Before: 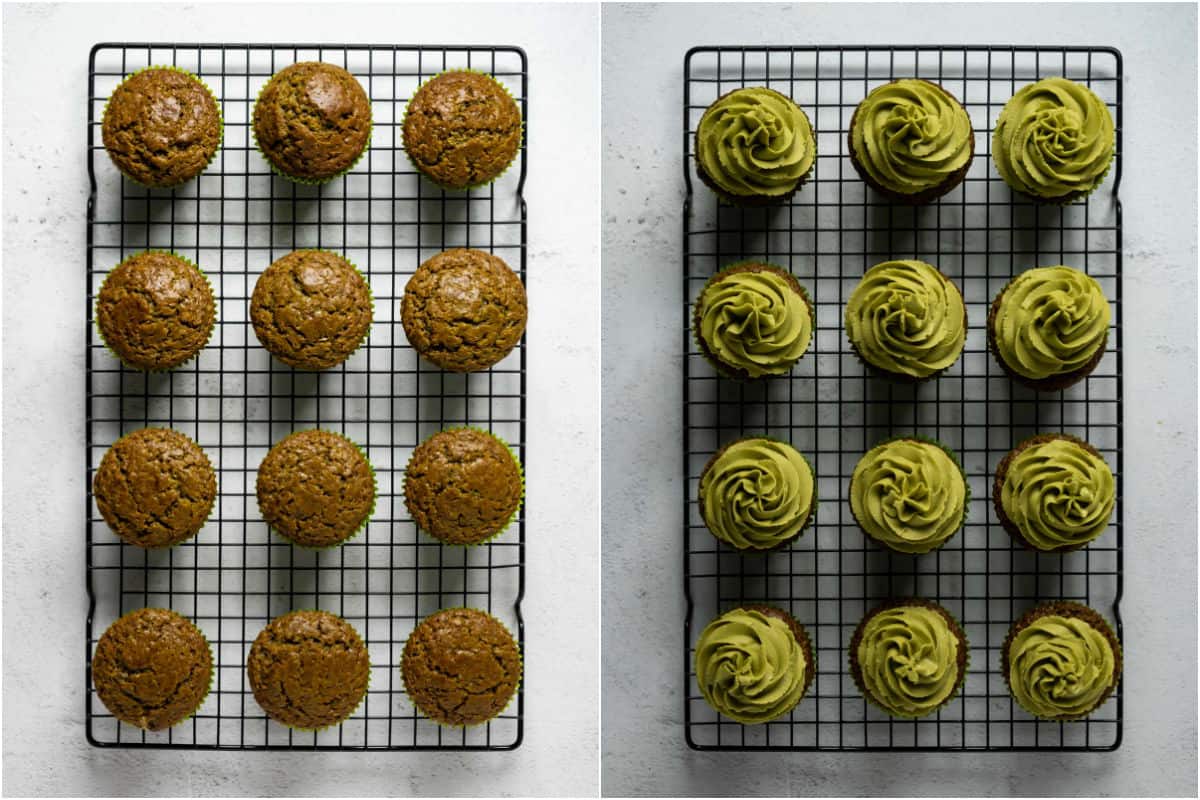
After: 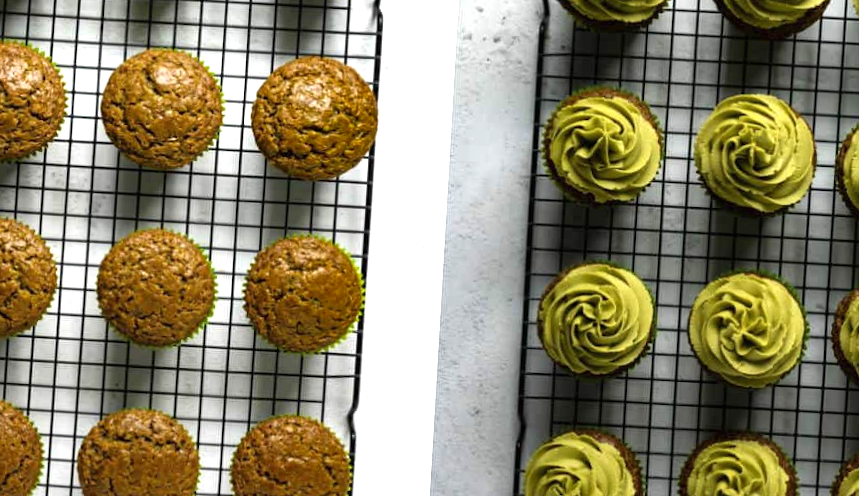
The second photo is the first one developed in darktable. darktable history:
shadows and highlights: shadows 5, soften with gaussian
exposure: black level correction 0, exposure 0.7 EV, compensate exposure bias true, compensate highlight preservation false
crop and rotate: angle -3.37°, left 9.79%, top 20.73%, right 12.42%, bottom 11.82%
